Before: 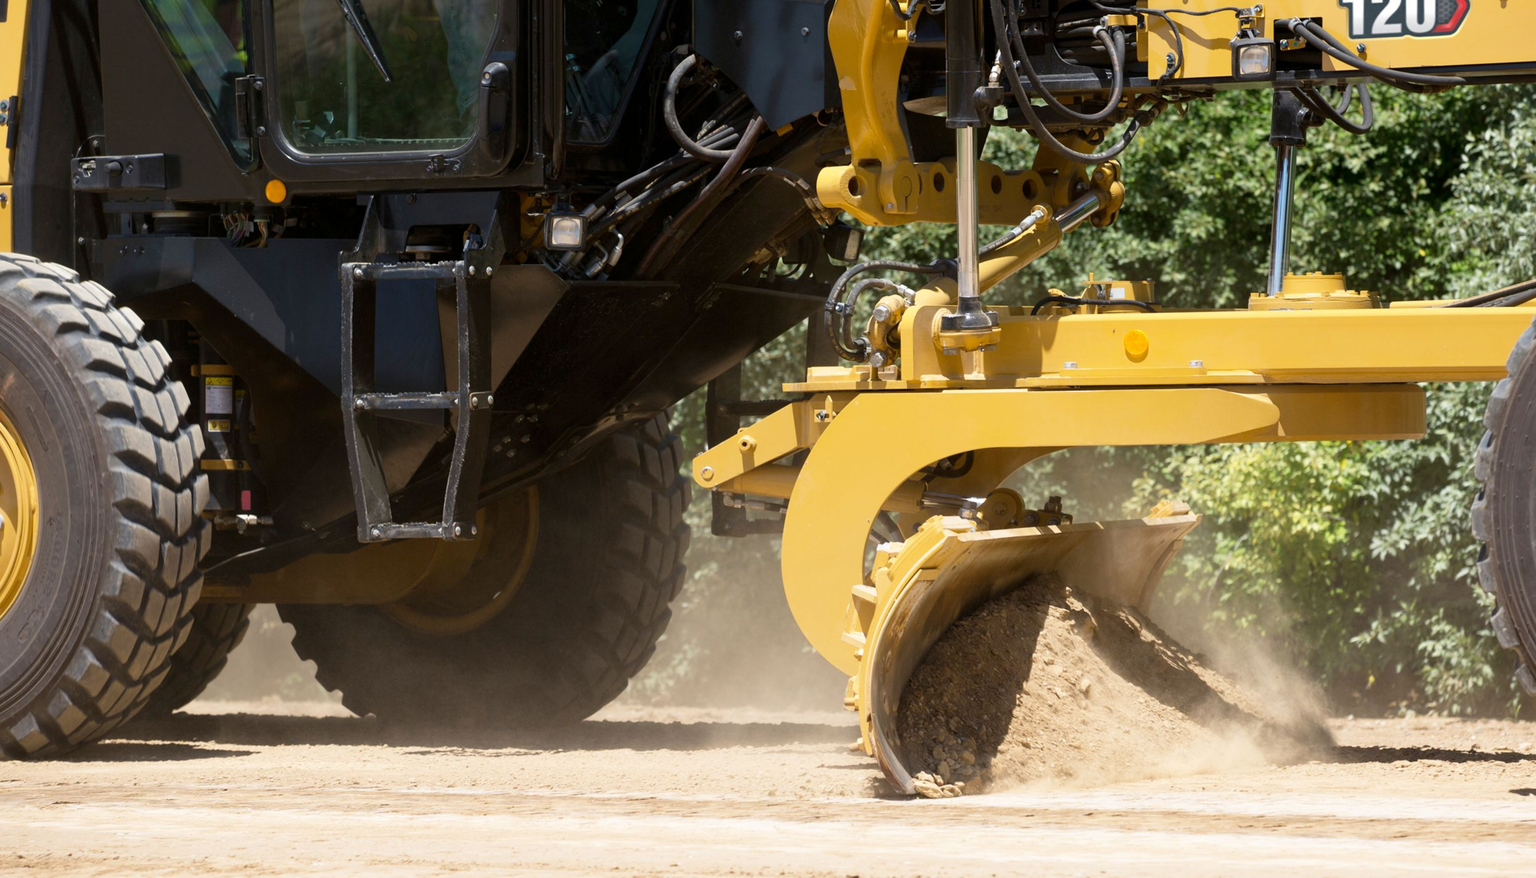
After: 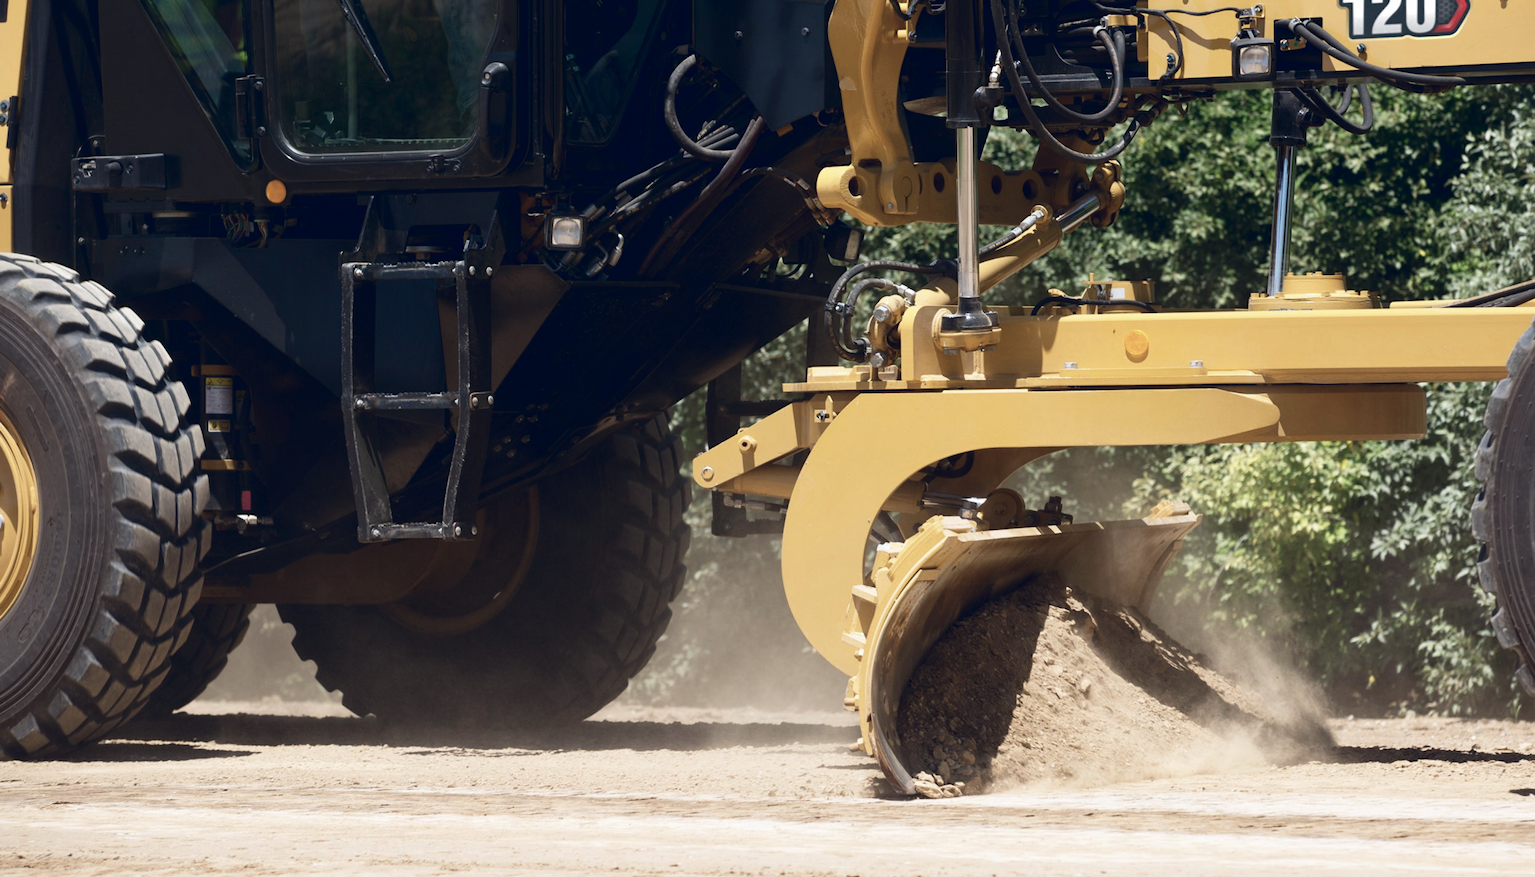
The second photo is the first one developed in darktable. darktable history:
contrast brightness saturation: contrast 0.065, brightness -0.147, saturation 0.109
color balance rgb: global offset › luminance 0.412%, global offset › chroma 0.21%, global offset › hue 254.88°, perceptual saturation grading › global saturation -31.977%, global vibrance 8.374%
